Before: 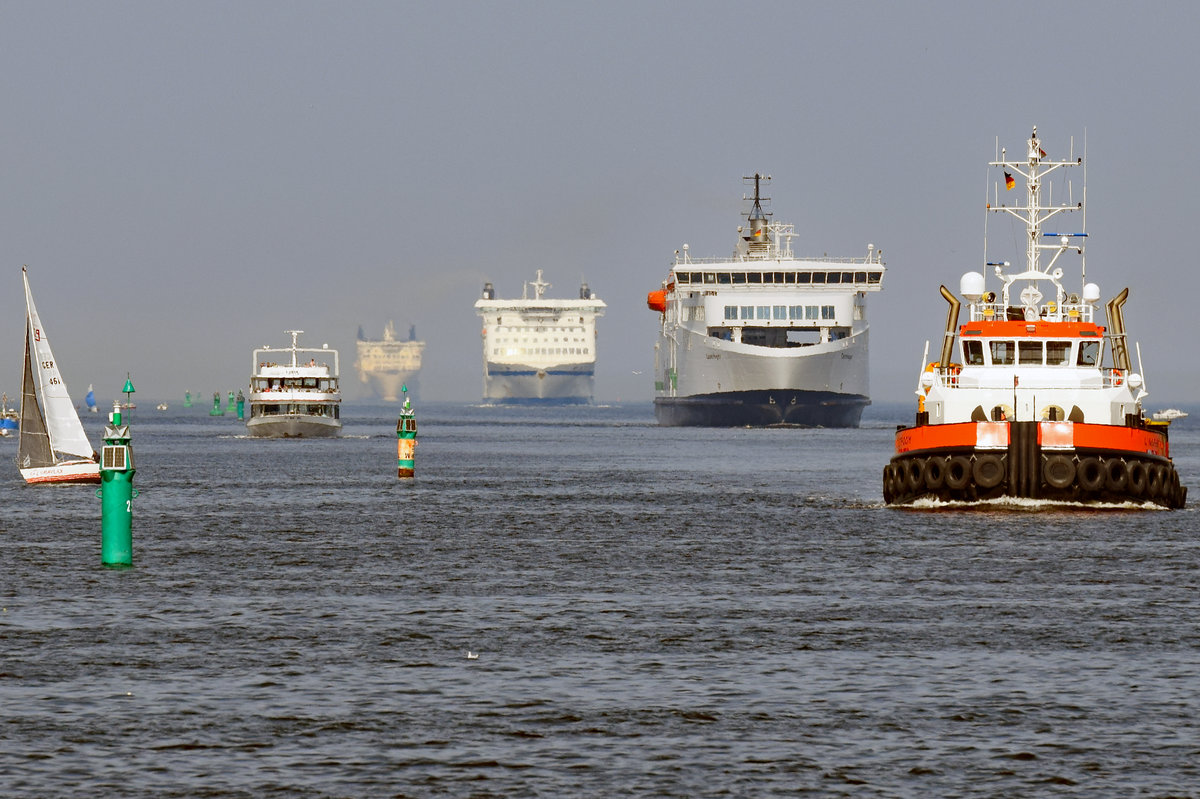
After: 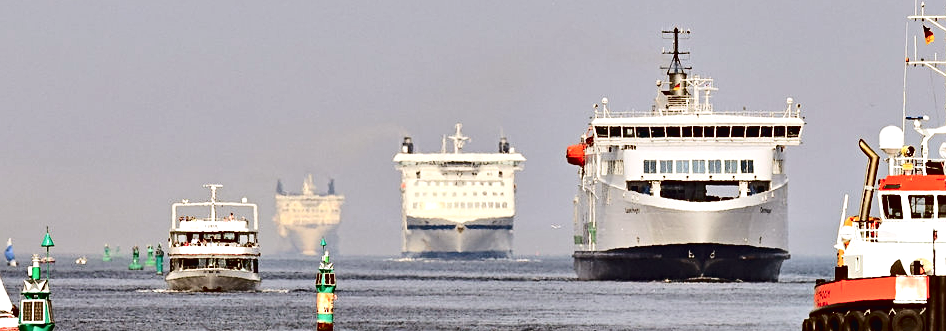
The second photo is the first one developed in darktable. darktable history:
crop: left 6.802%, top 18.365%, right 14.333%, bottom 40.187%
contrast brightness saturation: contrast 0.063, brightness -0.008, saturation -0.212
exposure: black level correction 0, exposure 0.498 EV, compensate exposure bias true, compensate highlight preservation false
contrast equalizer: octaves 7, y [[0.6 ×6], [0.55 ×6], [0 ×6], [0 ×6], [0 ×6]]
tone curve: curves: ch0 [(0, 0.019) (0.204, 0.162) (0.491, 0.519) (0.748, 0.765) (1, 0.919)]; ch1 [(0, 0) (0.179, 0.173) (0.322, 0.32) (0.442, 0.447) (0.496, 0.504) (0.566, 0.585) (0.761, 0.803) (1, 1)]; ch2 [(0, 0) (0.434, 0.447) (0.483, 0.487) (0.555, 0.563) (0.697, 0.68) (1, 1)], color space Lab, independent channels, preserve colors none
sharpen: radius 2.489, amount 0.334
